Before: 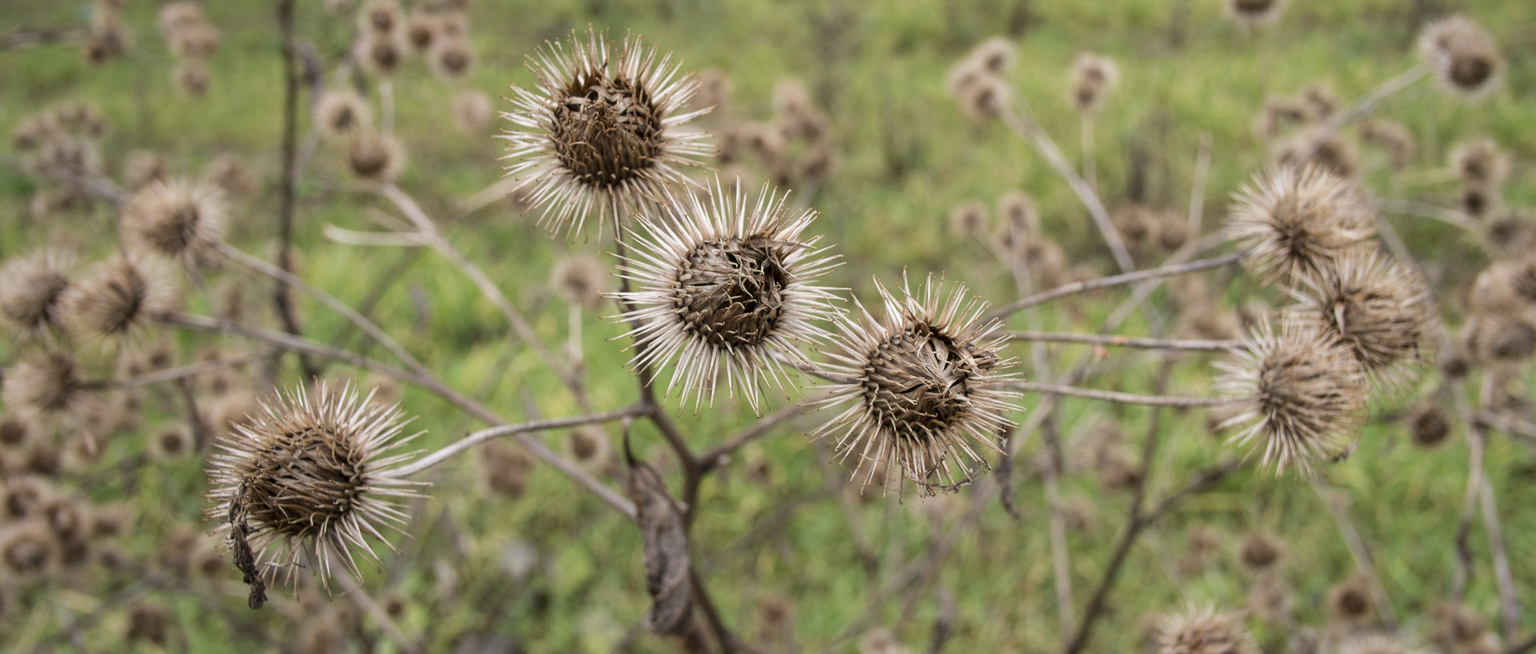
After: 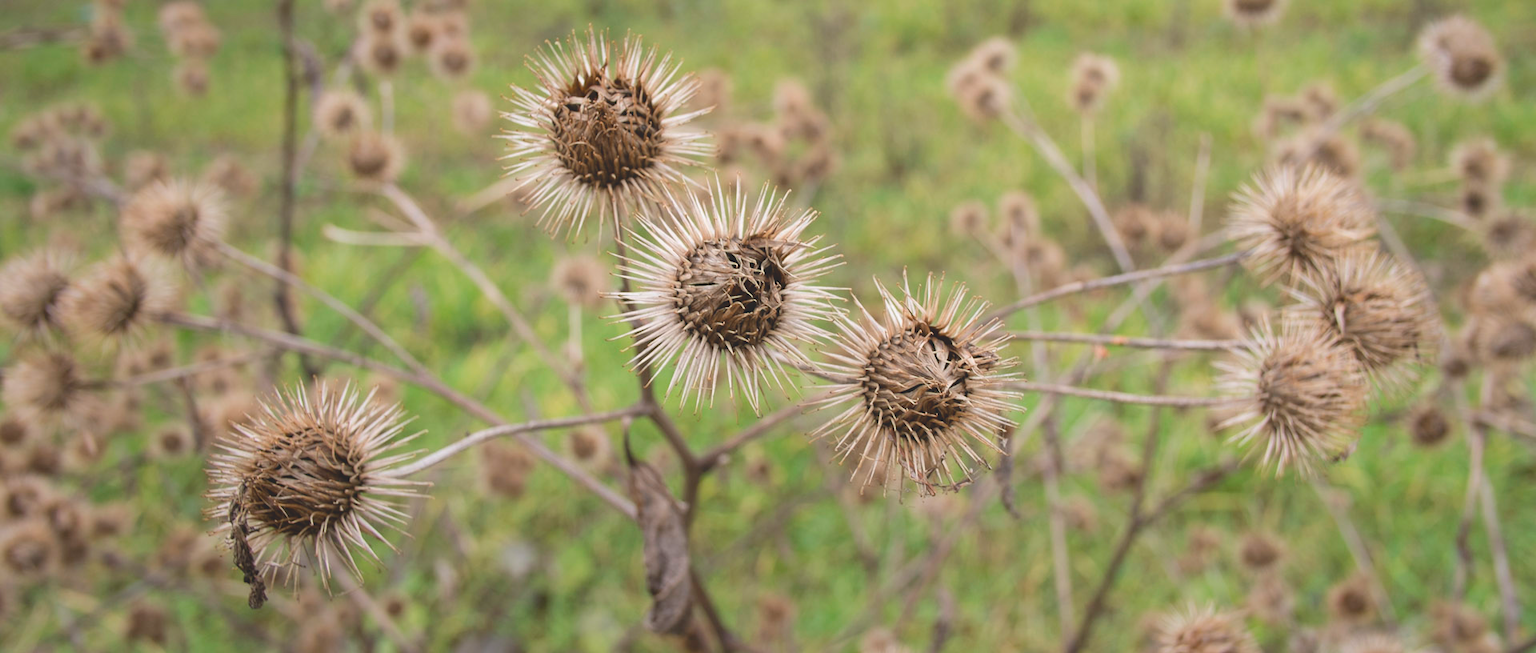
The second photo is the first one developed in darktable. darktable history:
tone equalizer: -8 EV -0.384 EV, -7 EV -0.398 EV, -6 EV -0.33 EV, -5 EV -0.23 EV, -3 EV 0.228 EV, -2 EV 0.319 EV, -1 EV 0.405 EV, +0 EV 0.412 EV, mask exposure compensation -0.505 EV
local contrast: detail 69%
